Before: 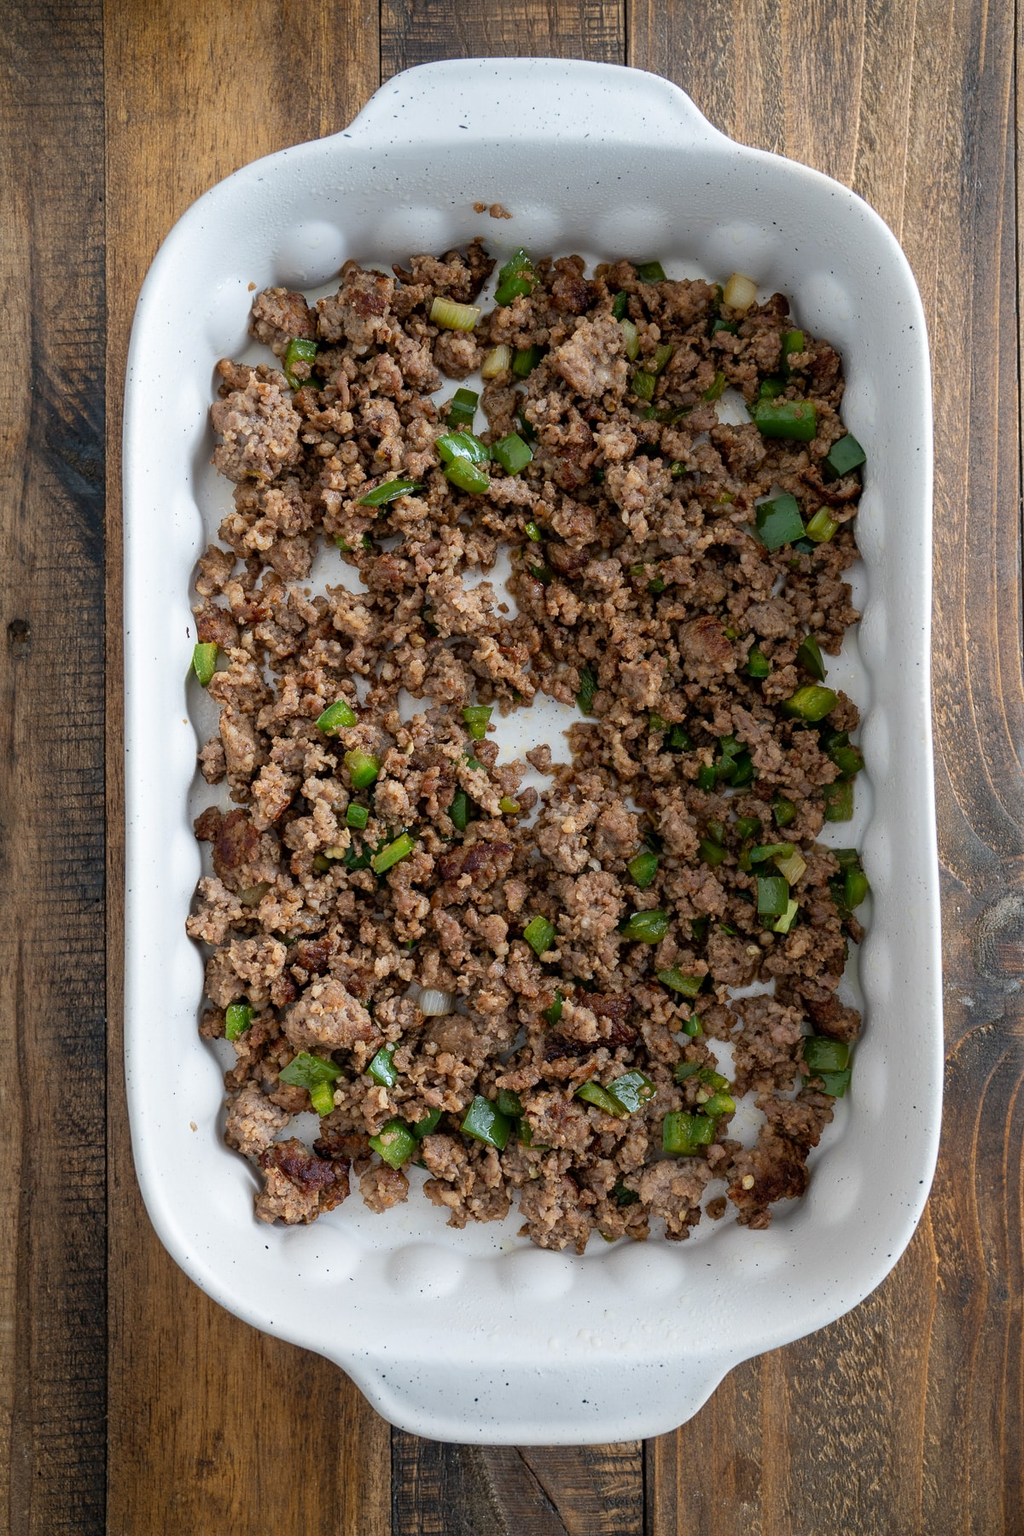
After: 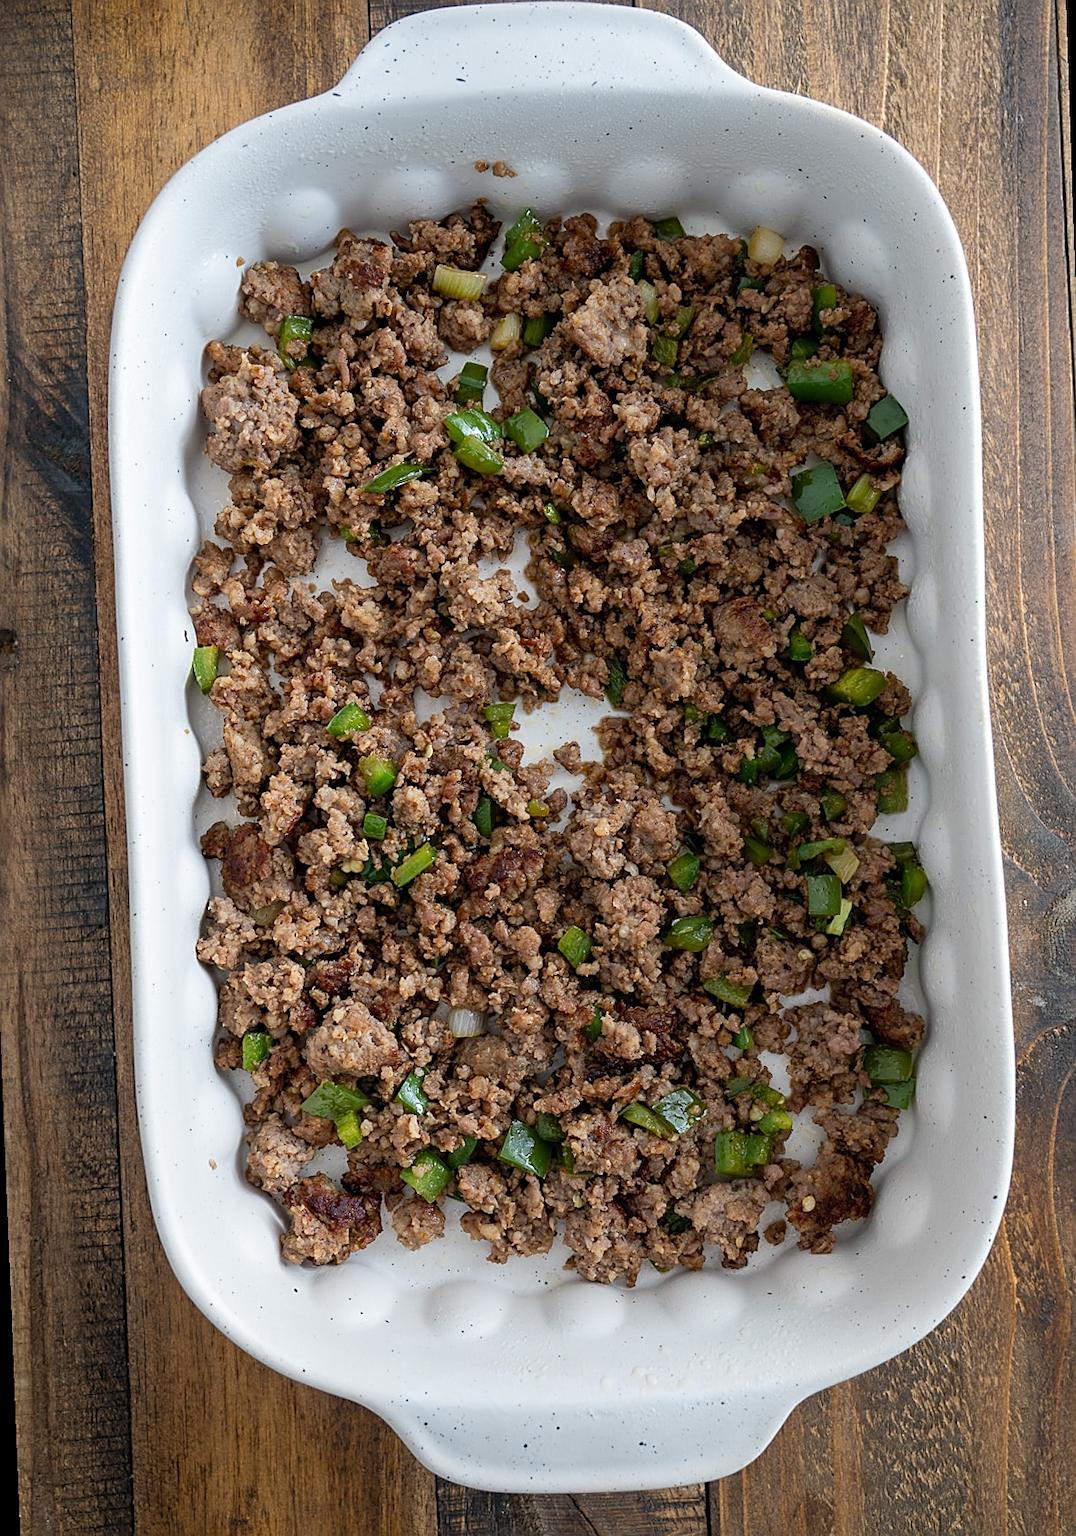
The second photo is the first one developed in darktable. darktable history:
white balance: emerald 1
rotate and perspective: rotation -2.12°, lens shift (vertical) 0.009, lens shift (horizontal) -0.008, automatic cropping original format, crop left 0.036, crop right 0.964, crop top 0.05, crop bottom 0.959
exposure: compensate highlight preservation false
sharpen: on, module defaults
